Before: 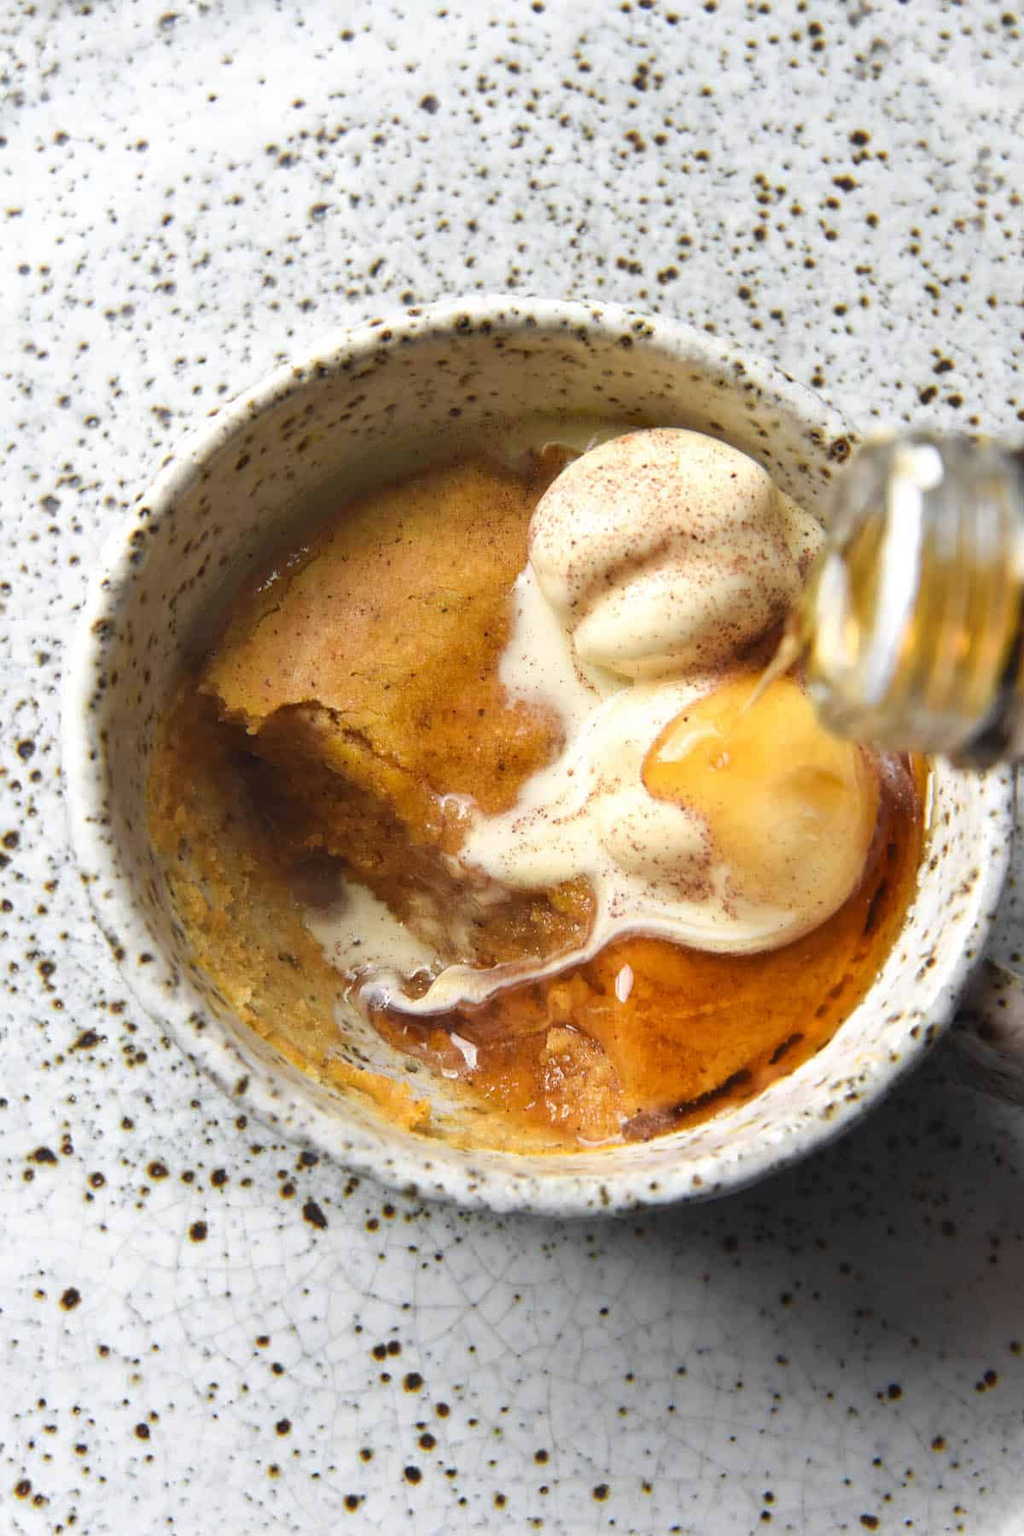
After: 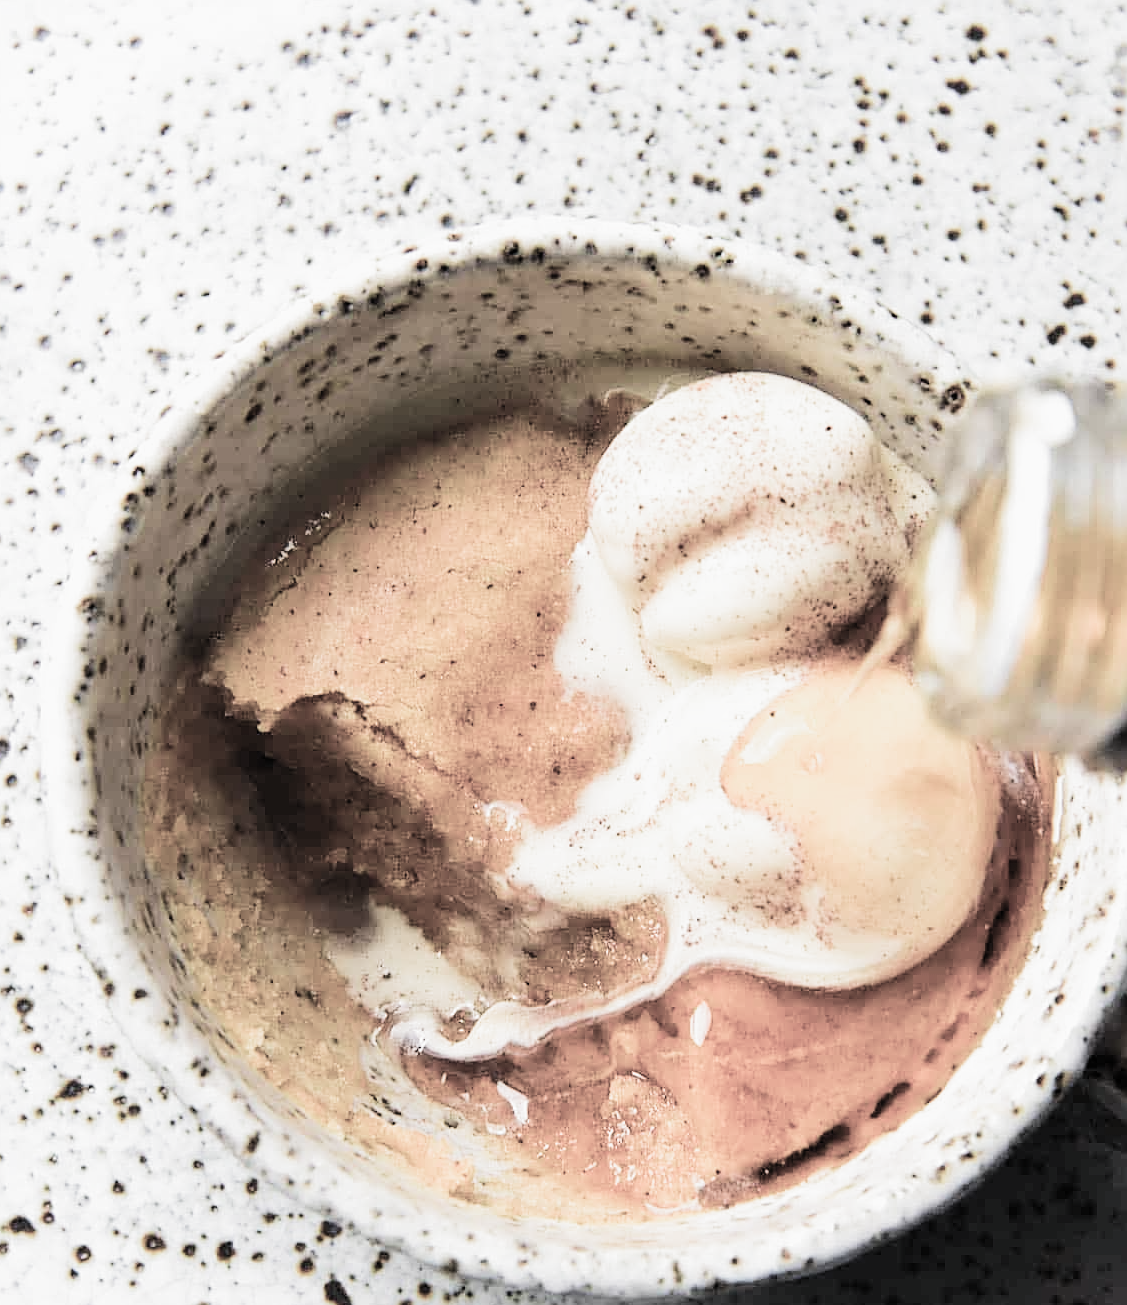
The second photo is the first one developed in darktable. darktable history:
crop: left 2.583%, top 7.172%, right 3.465%, bottom 20.304%
color balance rgb: power › chroma 0.52%, power › hue 258.65°, perceptual saturation grading › global saturation 19.716%, perceptual brilliance grading › highlights 10.078%, perceptual brilliance grading › mid-tones 5.723%, global vibrance 19.391%
filmic rgb: black relative exposure -5.06 EV, white relative exposure 3.97 EV, hardness 2.89, contrast 1.298, highlights saturation mix -29.59%, preserve chrominance RGB euclidean norm, color science v5 (2021), contrast in shadows safe, contrast in highlights safe
exposure: exposure 0.752 EV, compensate highlight preservation false
color correction: highlights b* 0.049
sharpen: on, module defaults
